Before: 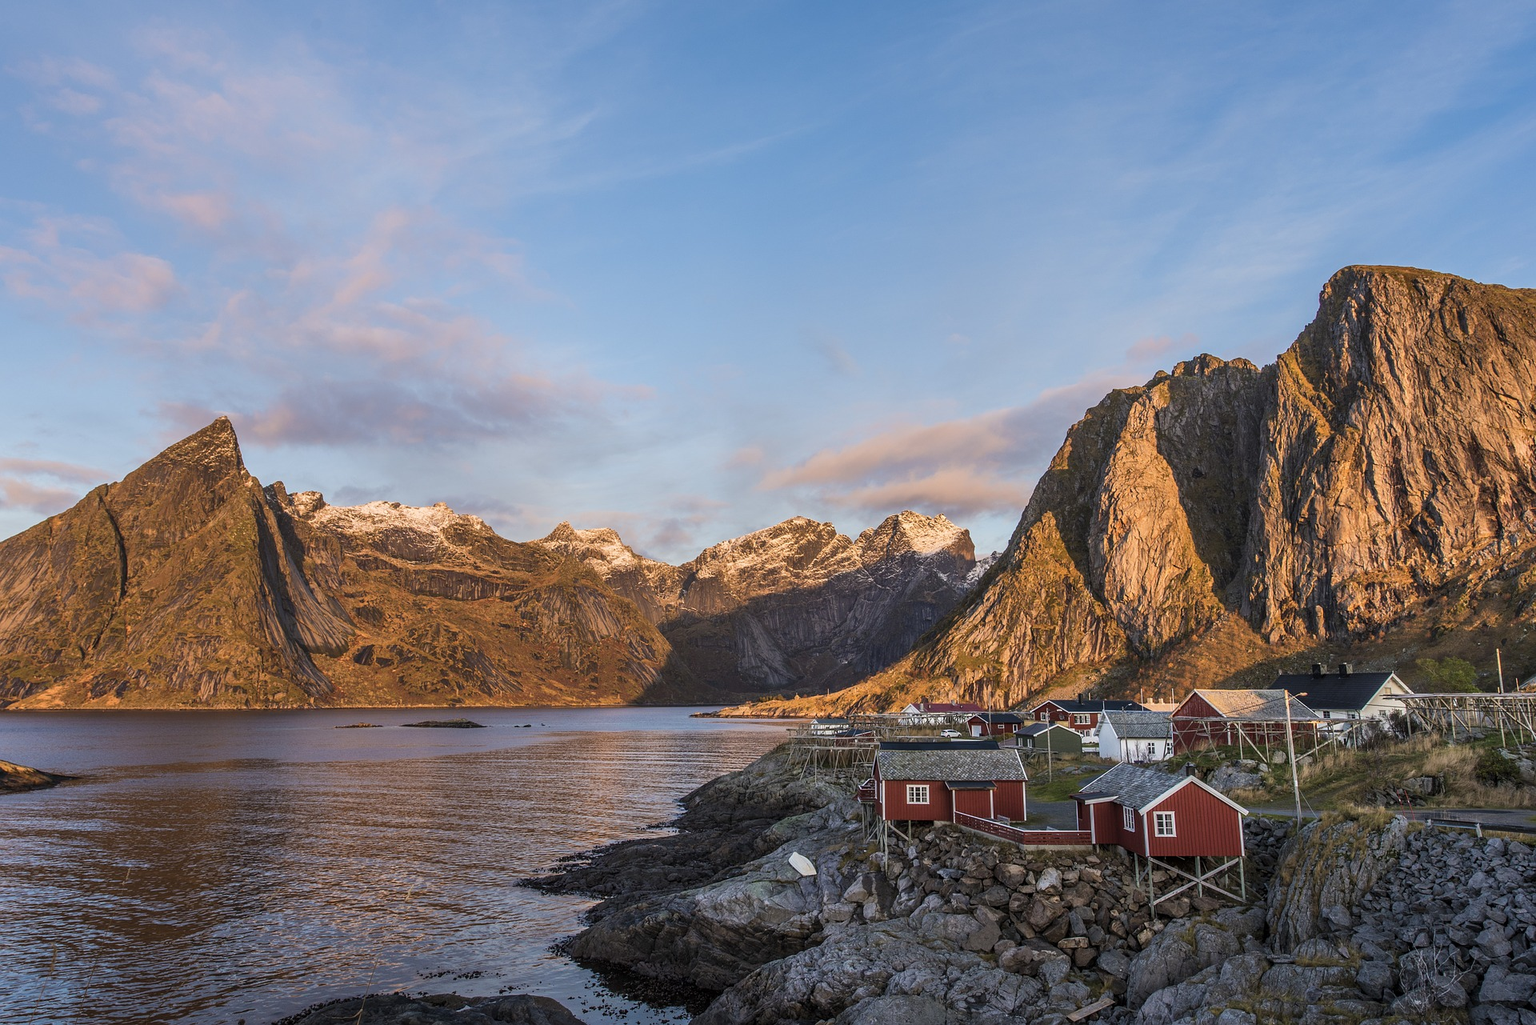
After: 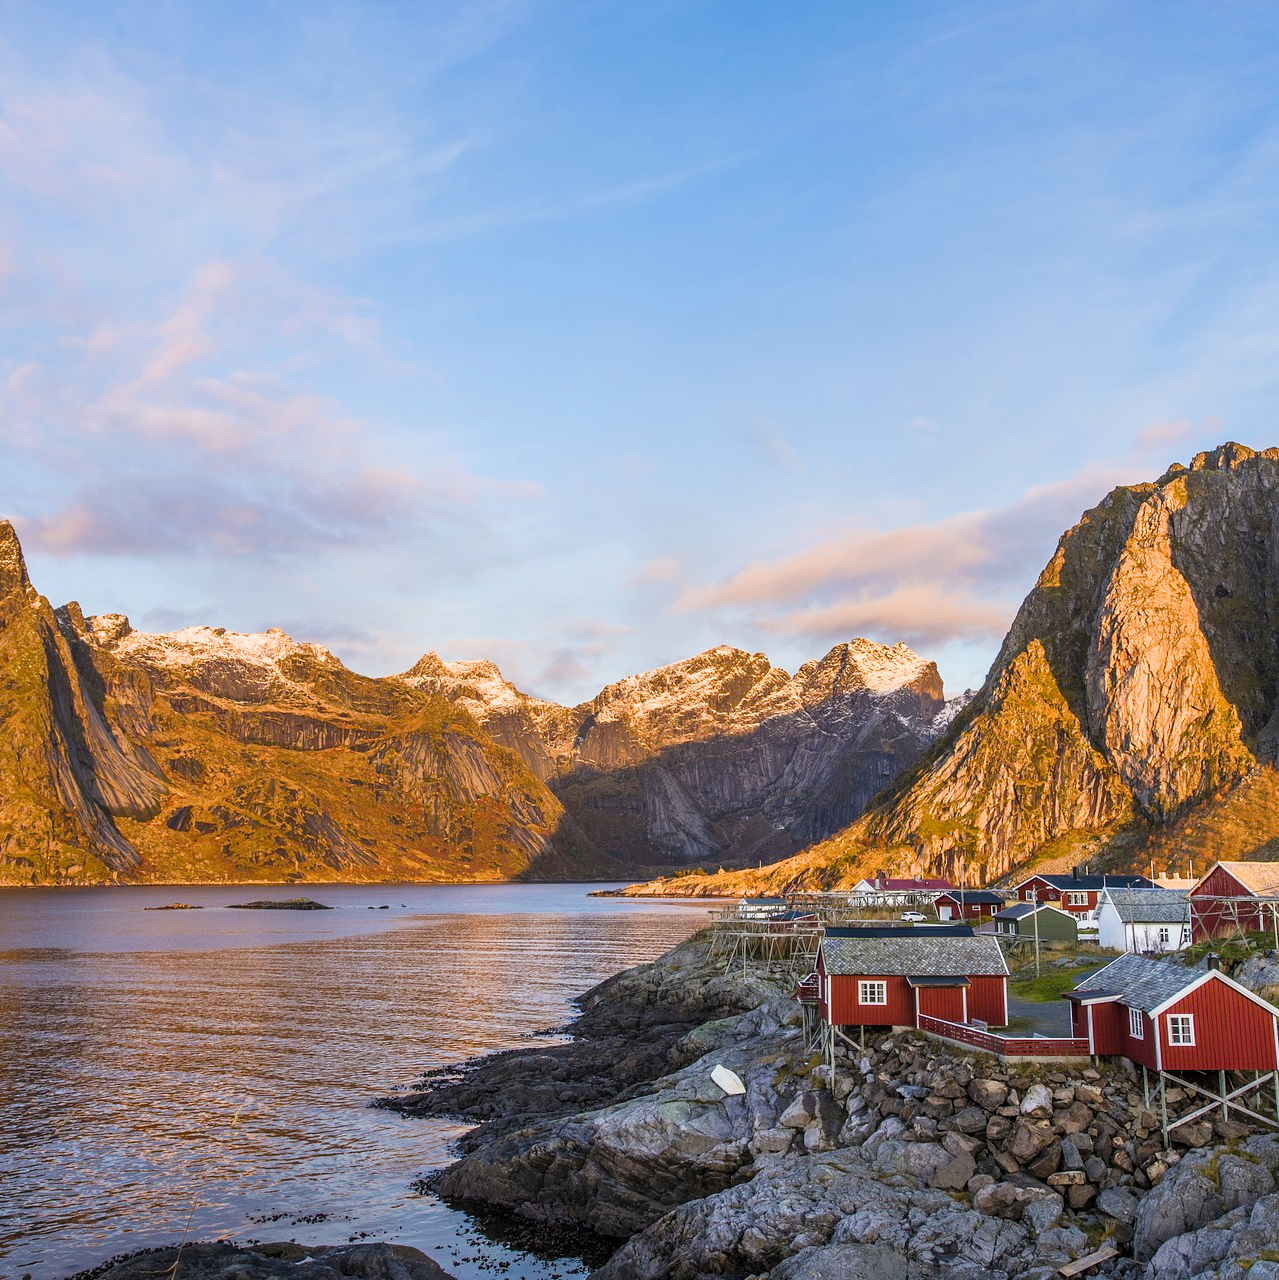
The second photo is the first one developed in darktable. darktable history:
crop and rotate: left 14.367%, right 18.989%
filmic rgb: black relative exposure -11.34 EV, white relative exposure 3.25 EV, threshold 3 EV, hardness 6.72, enable highlight reconstruction true
color balance rgb: power › luminance 3.067%, power › hue 230.93°, highlights gain › luminance 14.687%, perceptual saturation grading › global saturation 25.272%, perceptual saturation grading › highlights -27.95%, perceptual saturation grading › shadows 33.941%, perceptual brilliance grading › global brilliance 9.666%, perceptual brilliance grading › shadows 14.18%
